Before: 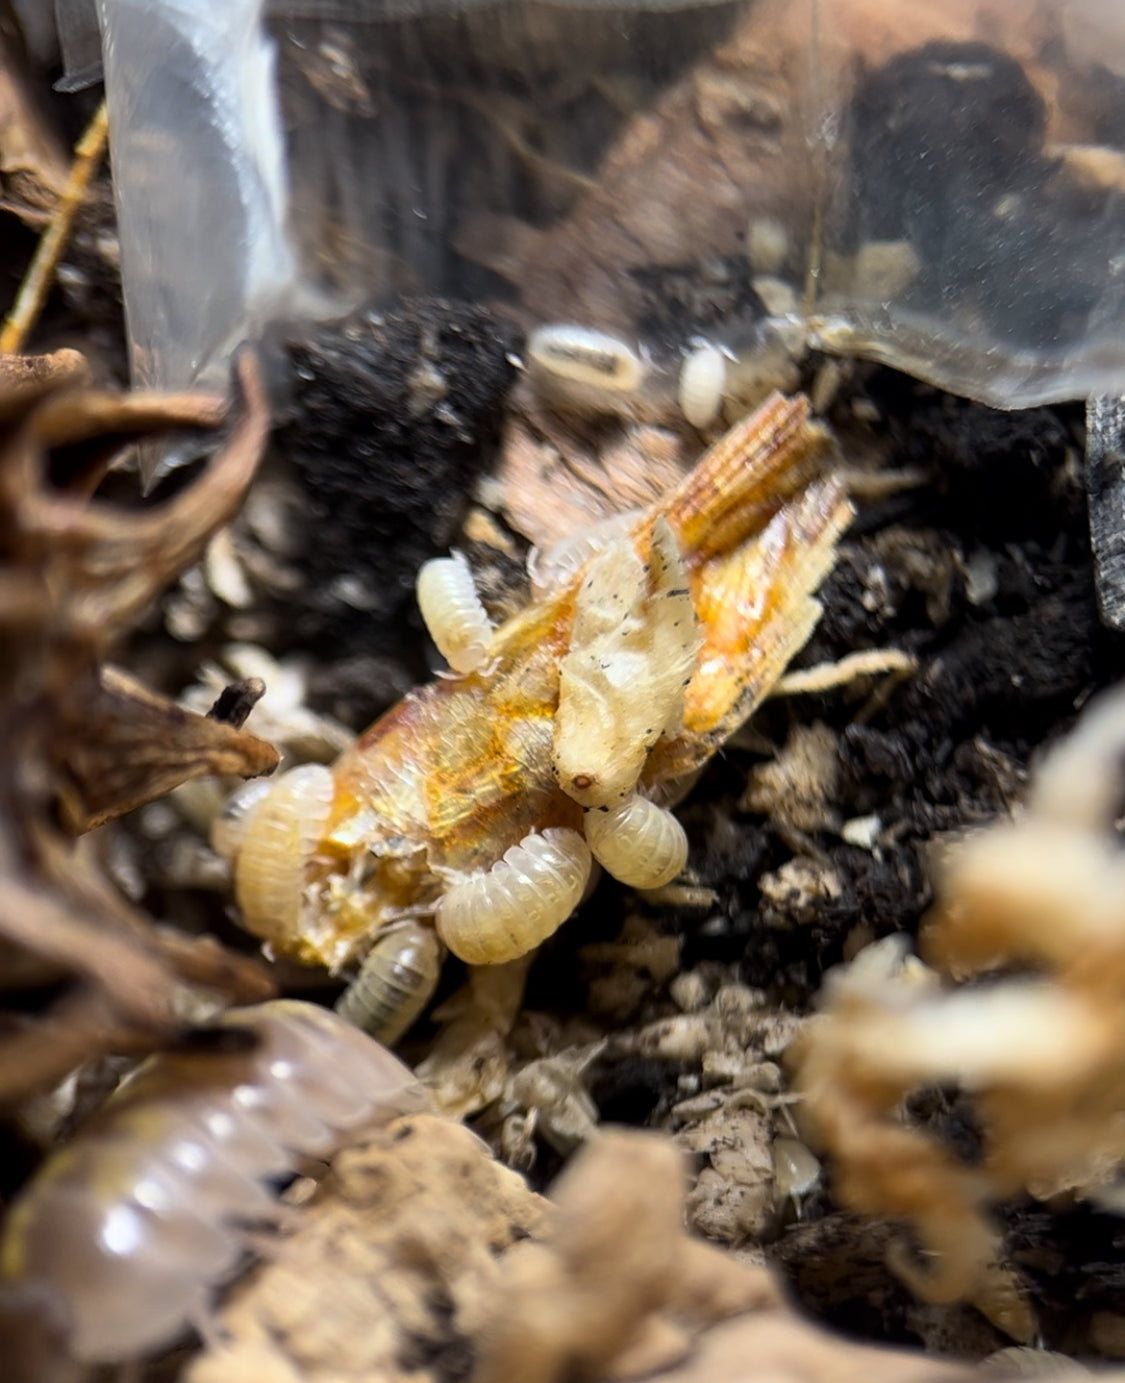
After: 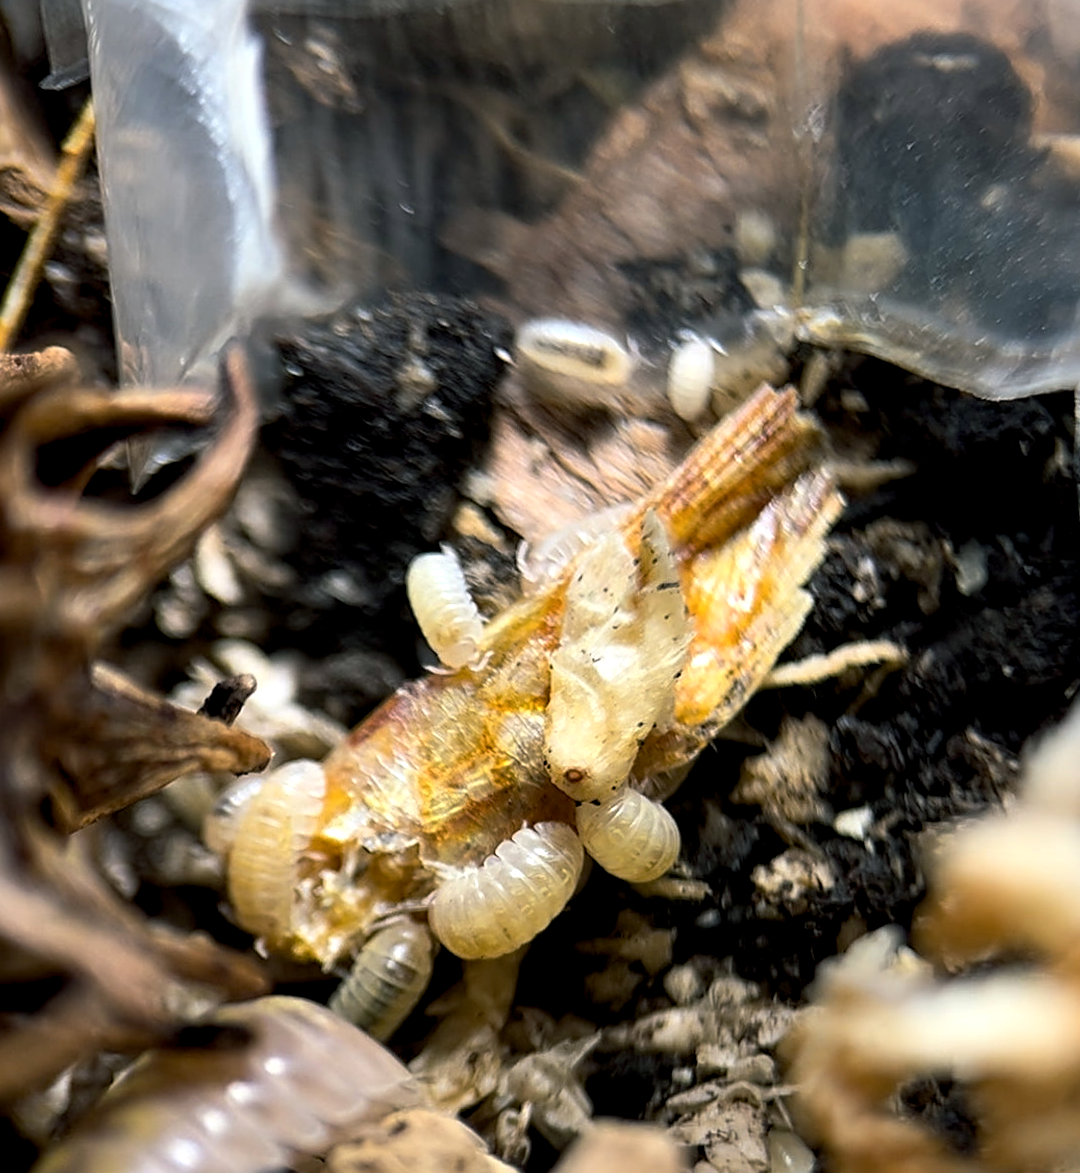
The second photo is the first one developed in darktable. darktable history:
color balance rgb: shadows lift › luminance -7.352%, shadows lift › chroma 2.412%, shadows lift › hue 164.66°, highlights gain › luminance 17.373%, global offset › luminance -0.508%, perceptual saturation grading › global saturation -0.034%
crop and rotate: angle 0.449°, left 0.348%, right 2.662%, bottom 14.321%
sharpen: on, module defaults
